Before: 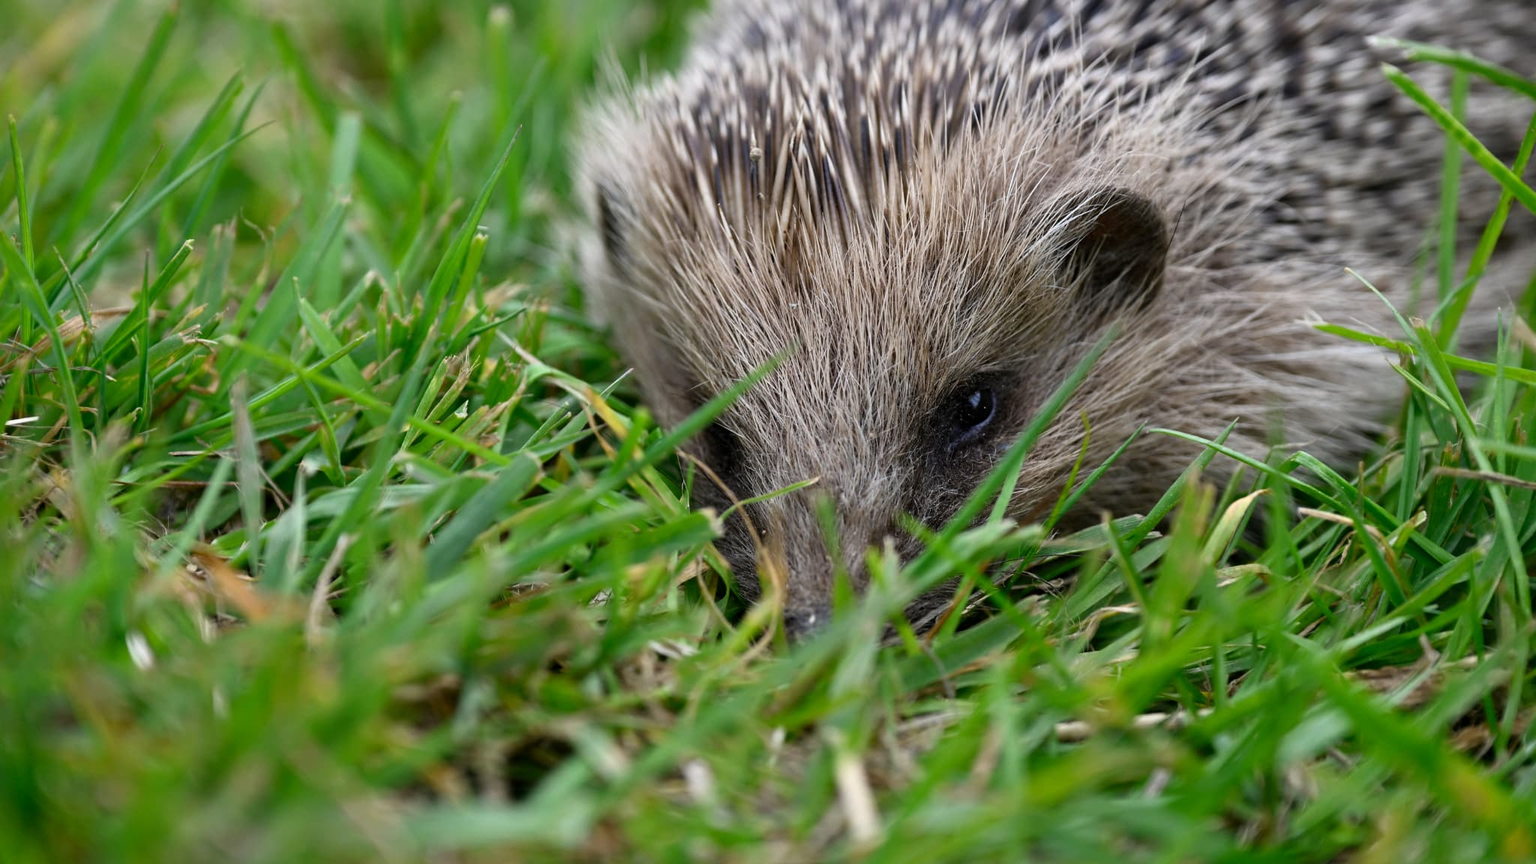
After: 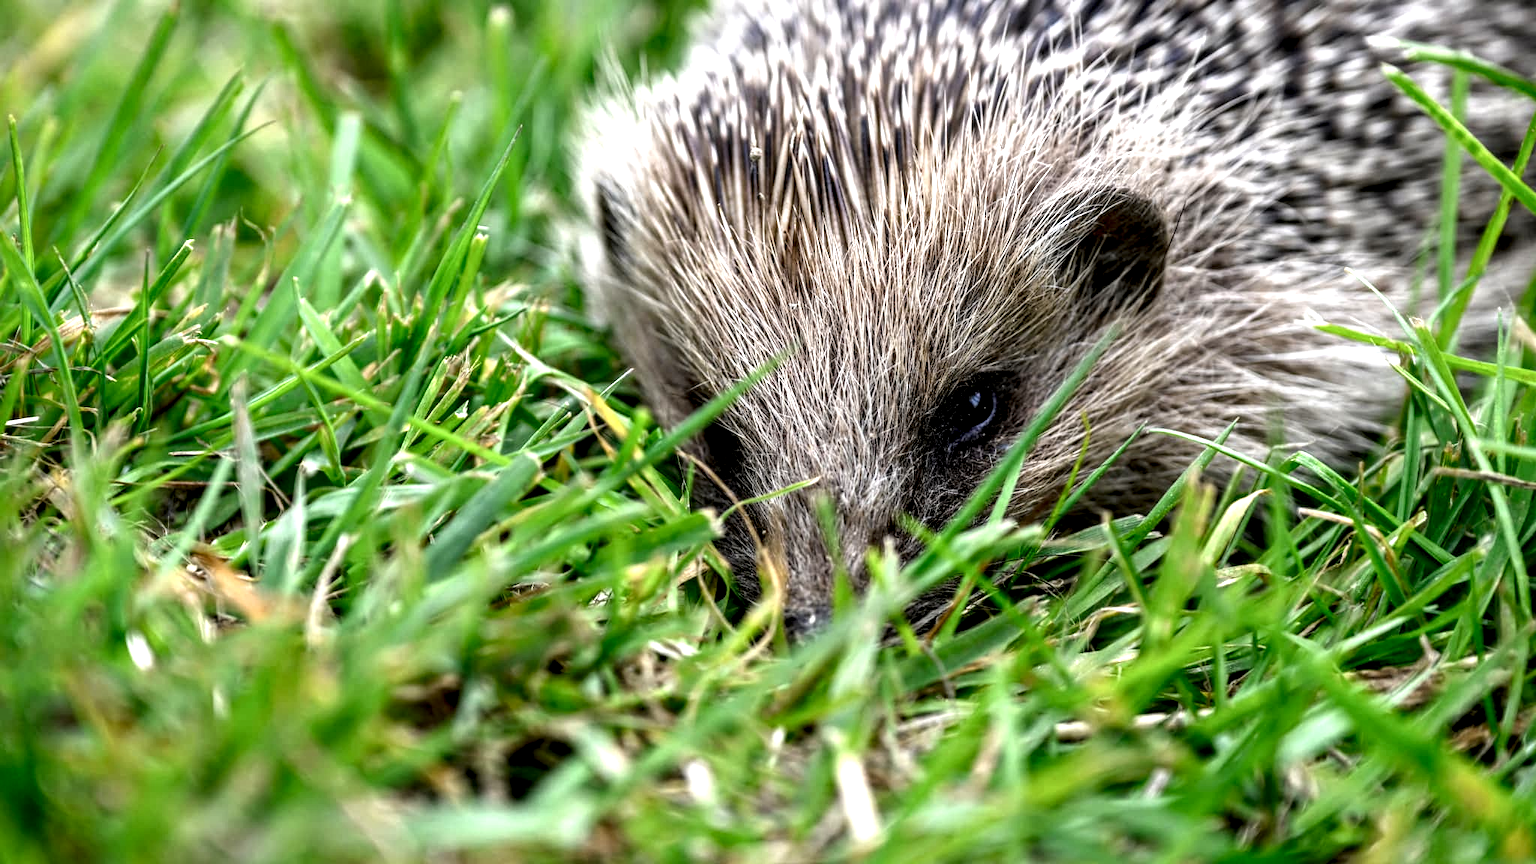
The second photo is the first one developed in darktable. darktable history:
local contrast: highlights 19%, detail 186%
exposure: black level correction 0, exposure 0.69 EV, compensate highlight preservation false
